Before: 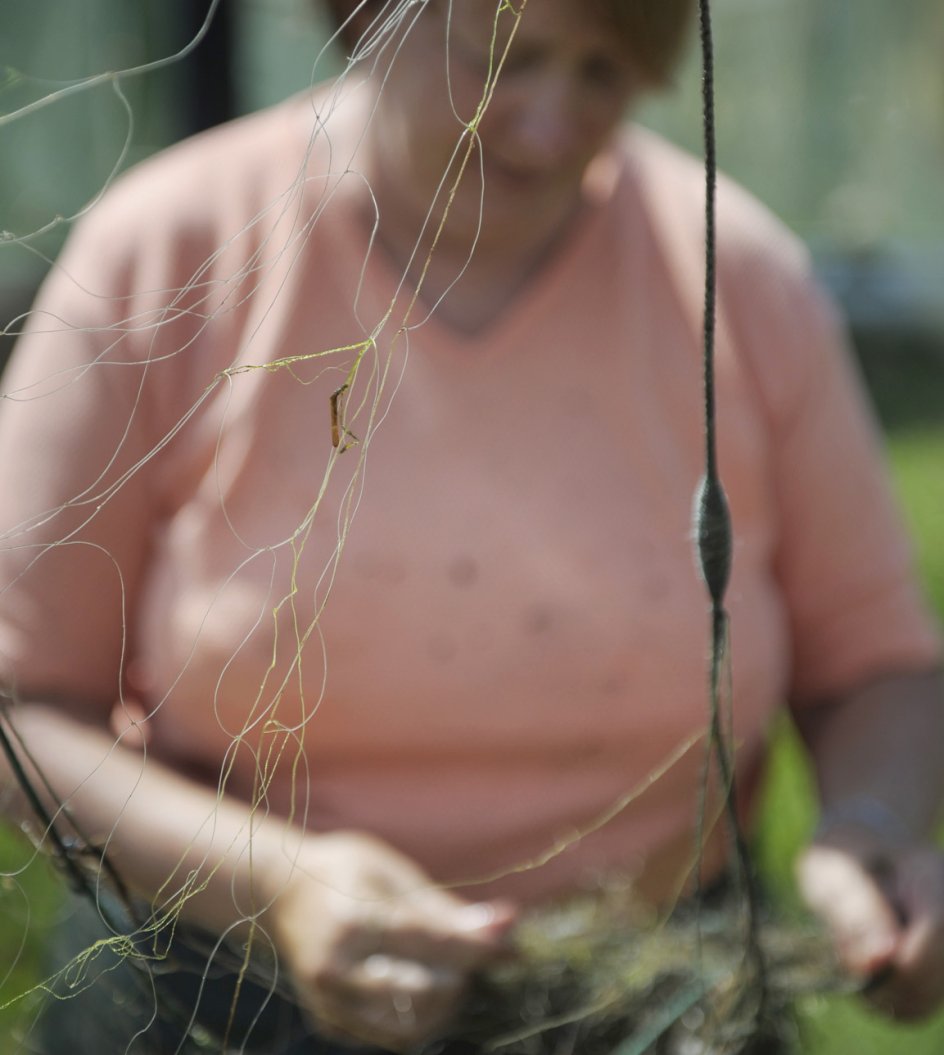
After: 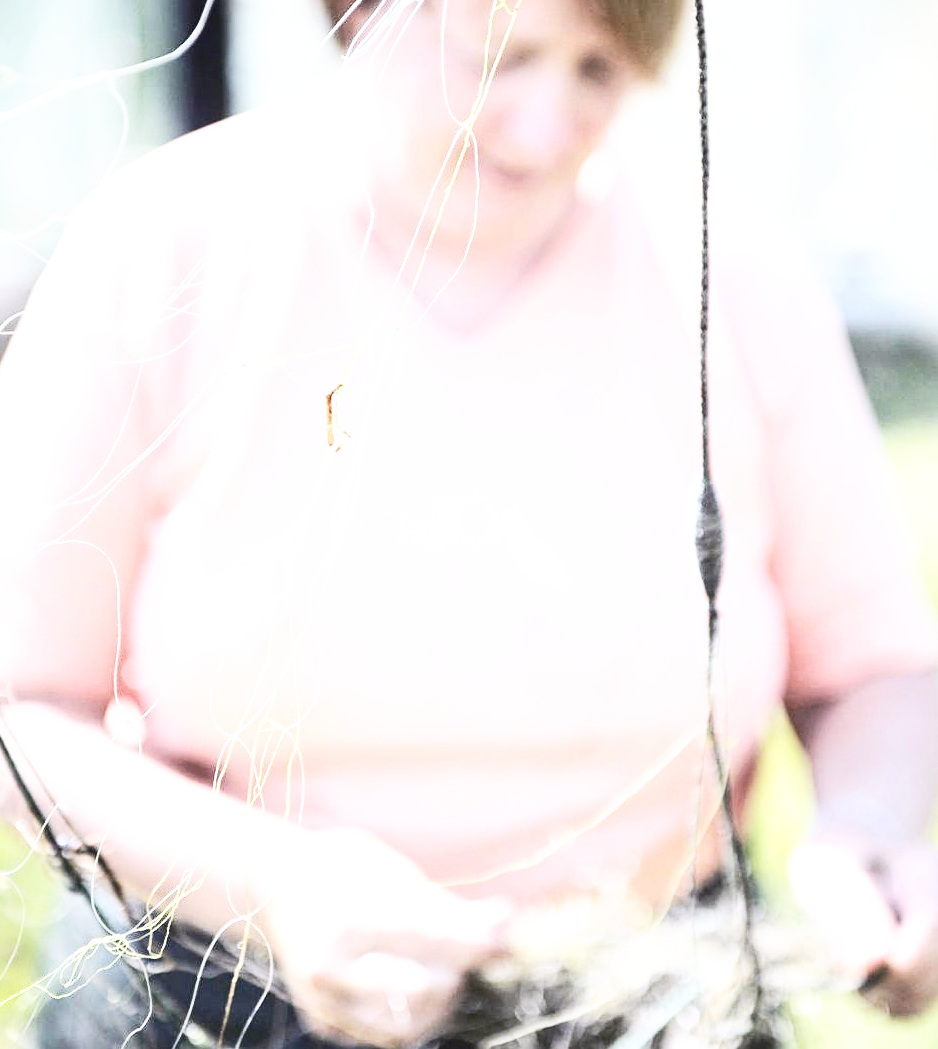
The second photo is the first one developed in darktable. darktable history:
sharpen: amount 0.2
white balance: red 1.042, blue 1.17
base curve: curves: ch0 [(0, 0) (0.007, 0.004) (0.027, 0.03) (0.046, 0.07) (0.207, 0.54) (0.442, 0.872) (0.673, 0.972) (1, 1)], preserve colors none
contrast brightness saturation: contrast 0.25, saturation -0.31
exposure: black level correction 0, exposure 1.741 EV, compensate exposure bias true, compensate highlight preservation false
crop and rotate: left 0.614%, top 0.179%, bottom 0.309%
